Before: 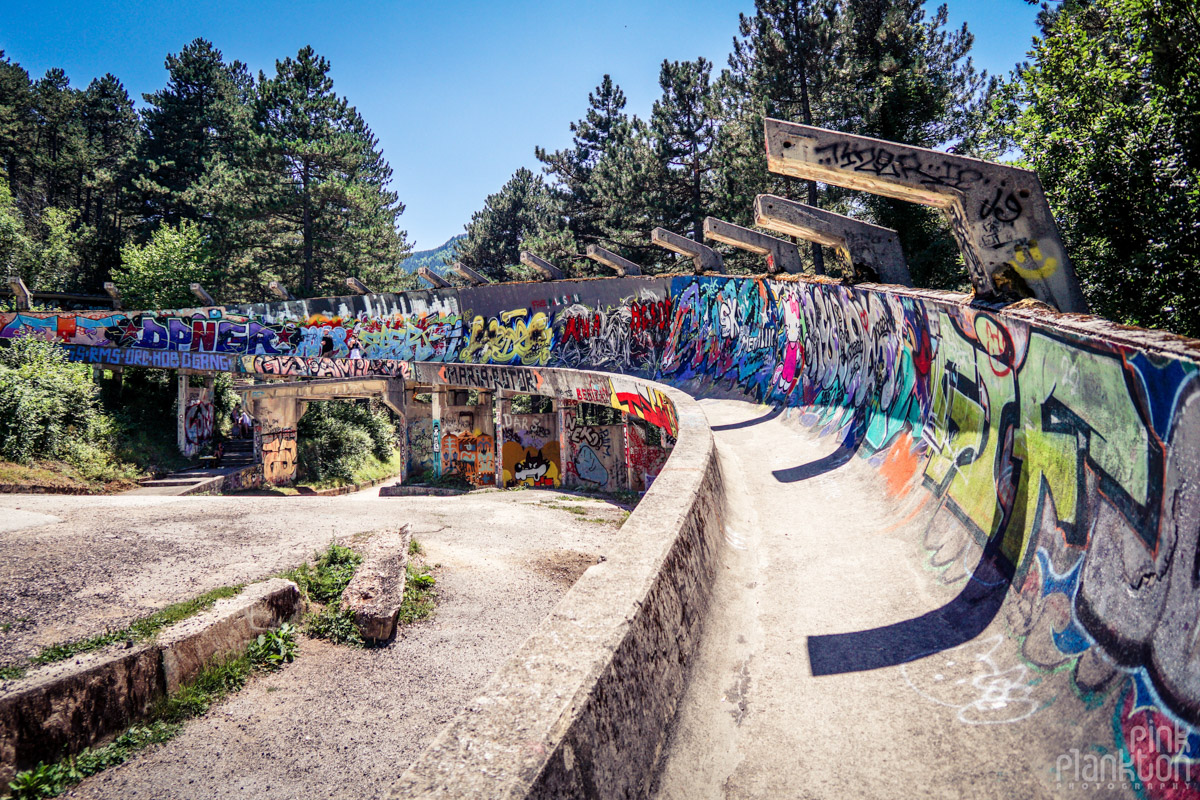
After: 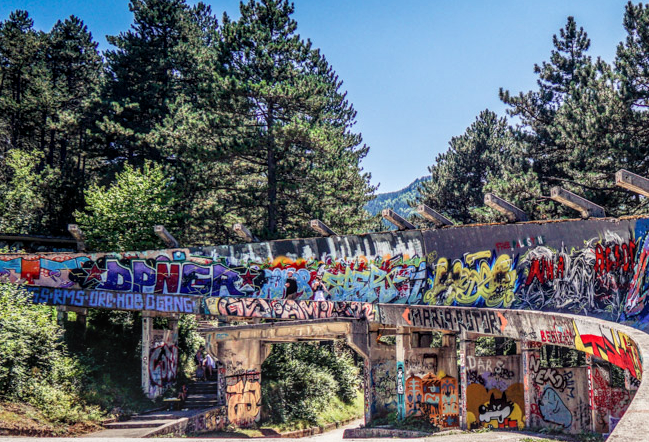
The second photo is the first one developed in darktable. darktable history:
crop and rotate: left 3.063%, top 7.45%, right 42.844%, bottom 37.286%
local contrast: highlights 5%, shadows 7%, detail 133%
